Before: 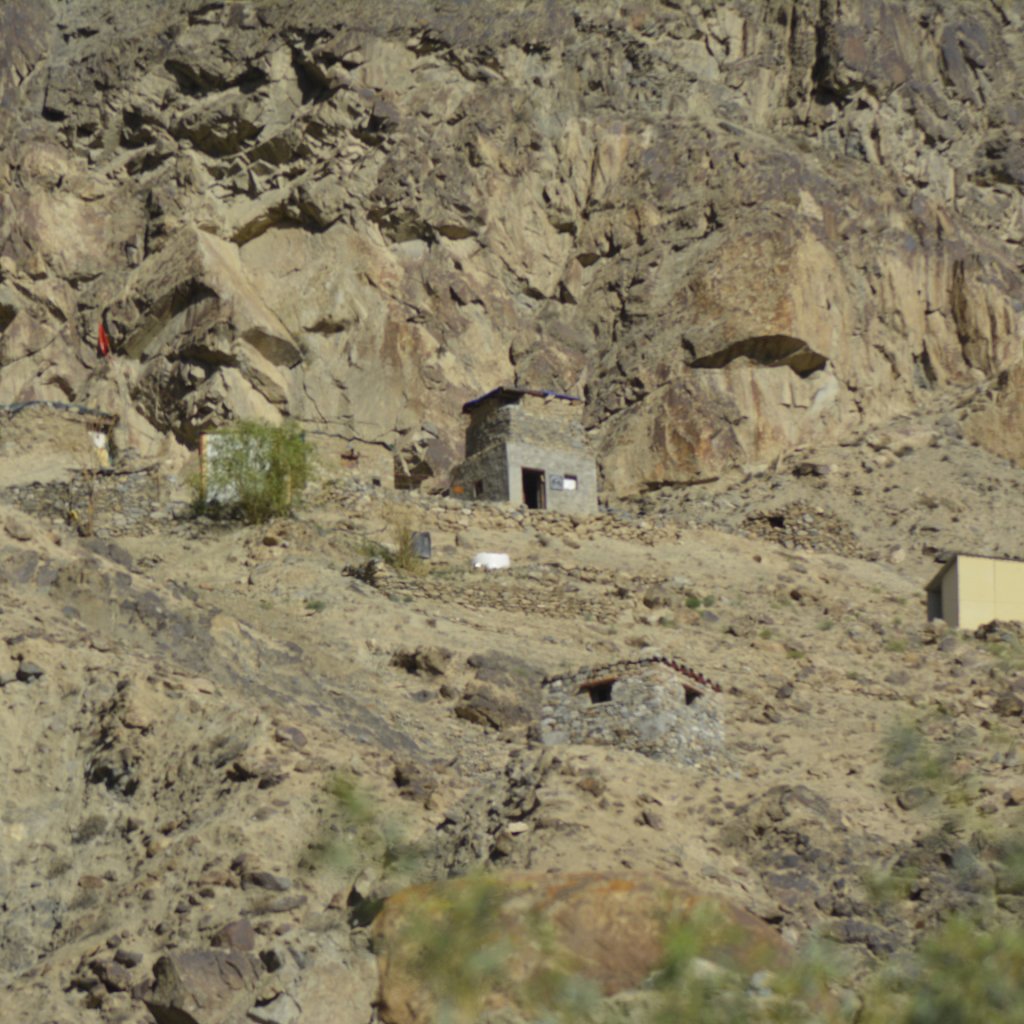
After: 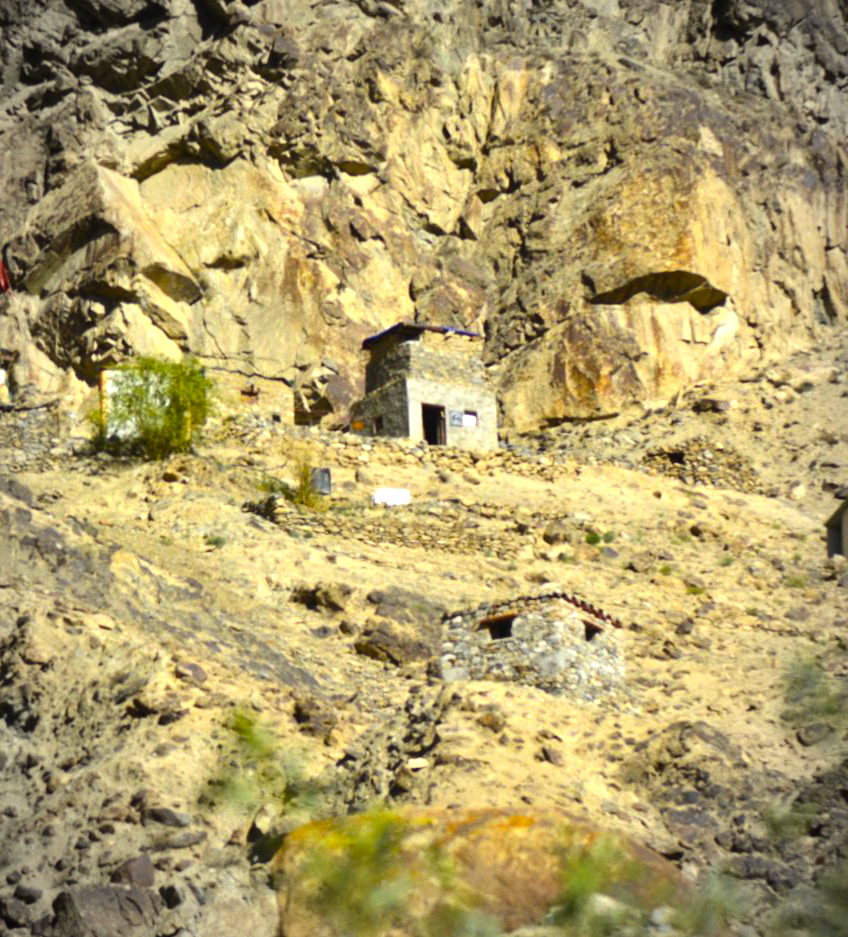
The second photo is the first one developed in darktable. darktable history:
color balance rgb: linear chroma grading › global chroma 9%, perceptual saturation grading › global saturation 36%, perceptual saturation grading › shadows 35%, perceptual brilliance grading › global brilliance 15%, perceptual brilliance grading › shadows -35%, global vibrance 15%
vignetting: automatic ratio true
exposure: exposure 0.376 EV, compensate highlight preservation false
tone equalizer: -8 EV -0.417 EV, -7 EV -0.389 EV, -6 EV -0.333 EV, -5 EV -0.222 EV, -3 EV 0.222 EV, -2 EV 0.333 EV, -1 EV 0.389 EV, +0 EV 0.417 EV, edges refinement/feathering 500, mask exposure compensation -1.25 EV, preserve details no
crop: left 9.807%, top 6.259%, right 7.334%, bottom 2.177%
